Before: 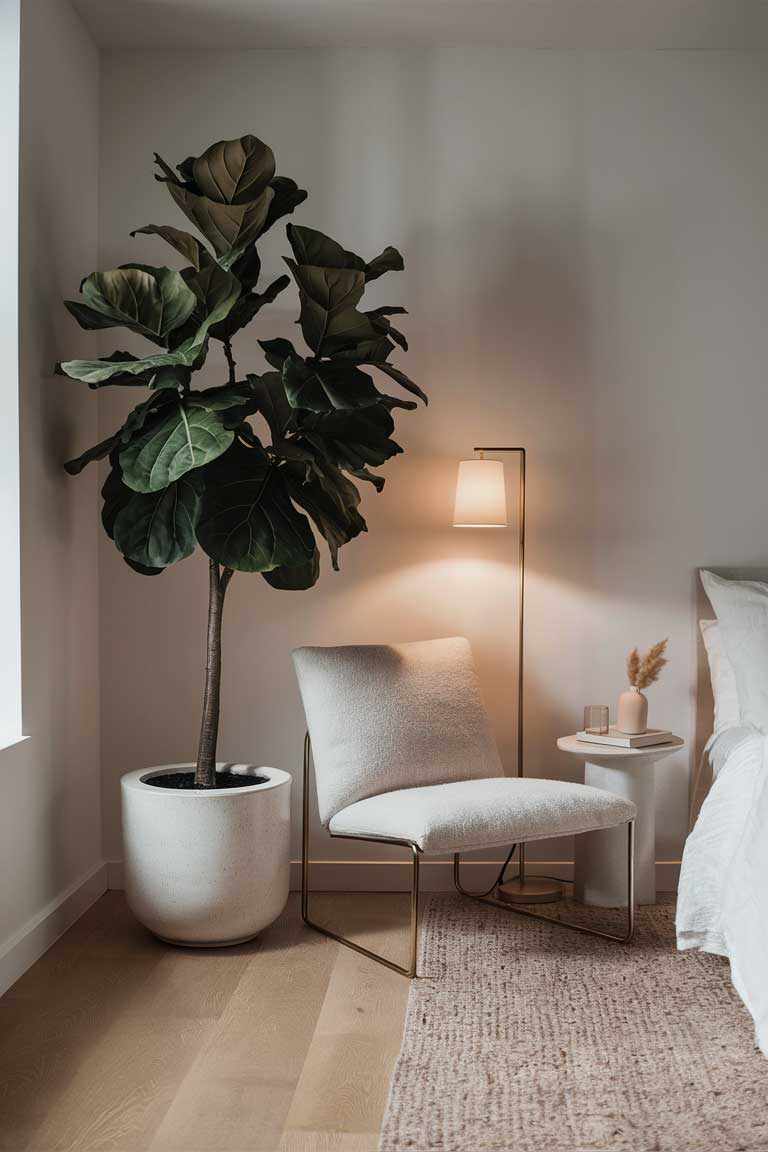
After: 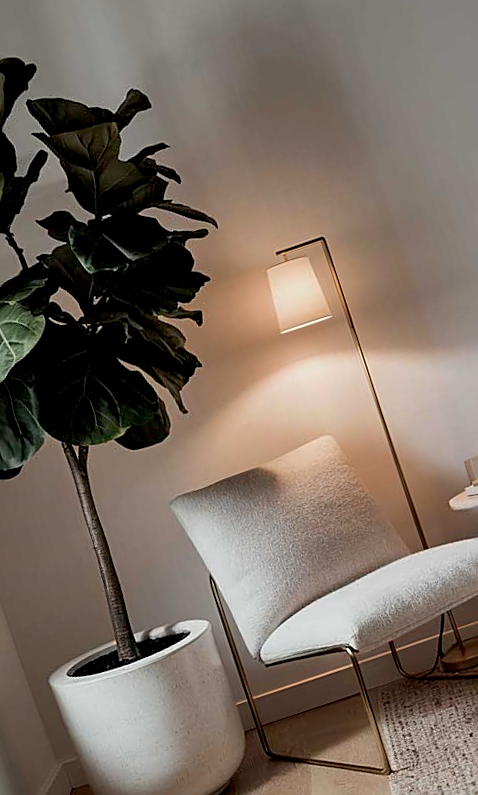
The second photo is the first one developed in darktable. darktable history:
crop and rotate: angle 18.9°, left 6.743%, right 4.082%, bottom 1.07%
sharpen: on, module defaults
shadows and highlights: radius 127.05, shadows 30.38, highlights -30.58, low approximation 0.01, soften with gaussian
exposure: black level correction 0.009, compensate highlight preservation false
